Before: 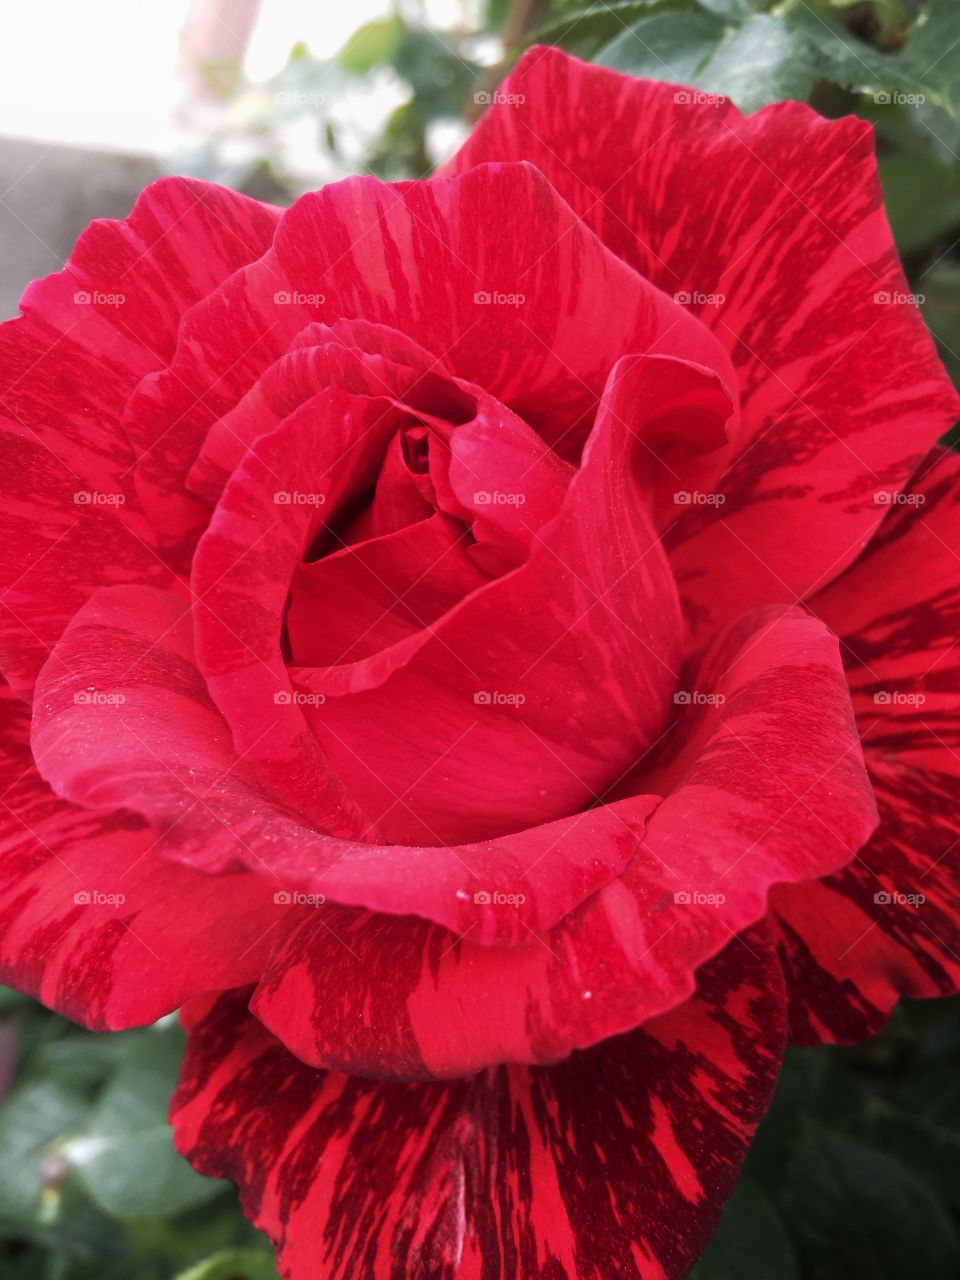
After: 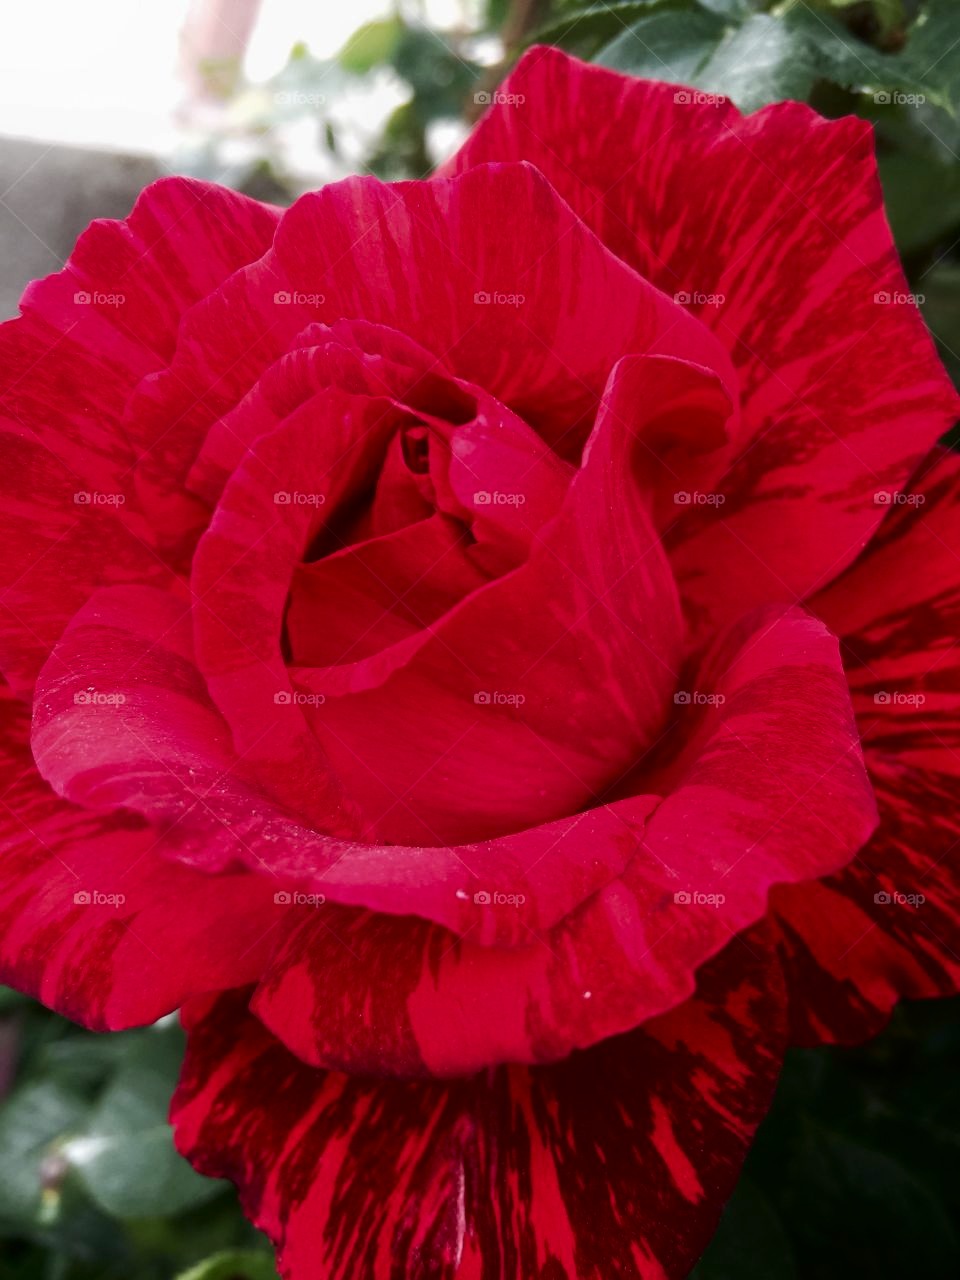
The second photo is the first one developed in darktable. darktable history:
tone curve: curves: ch0 [(0, 0) (0.153, 0.06) (1, 1)], color space Lab, independent channels, preserve colors none
